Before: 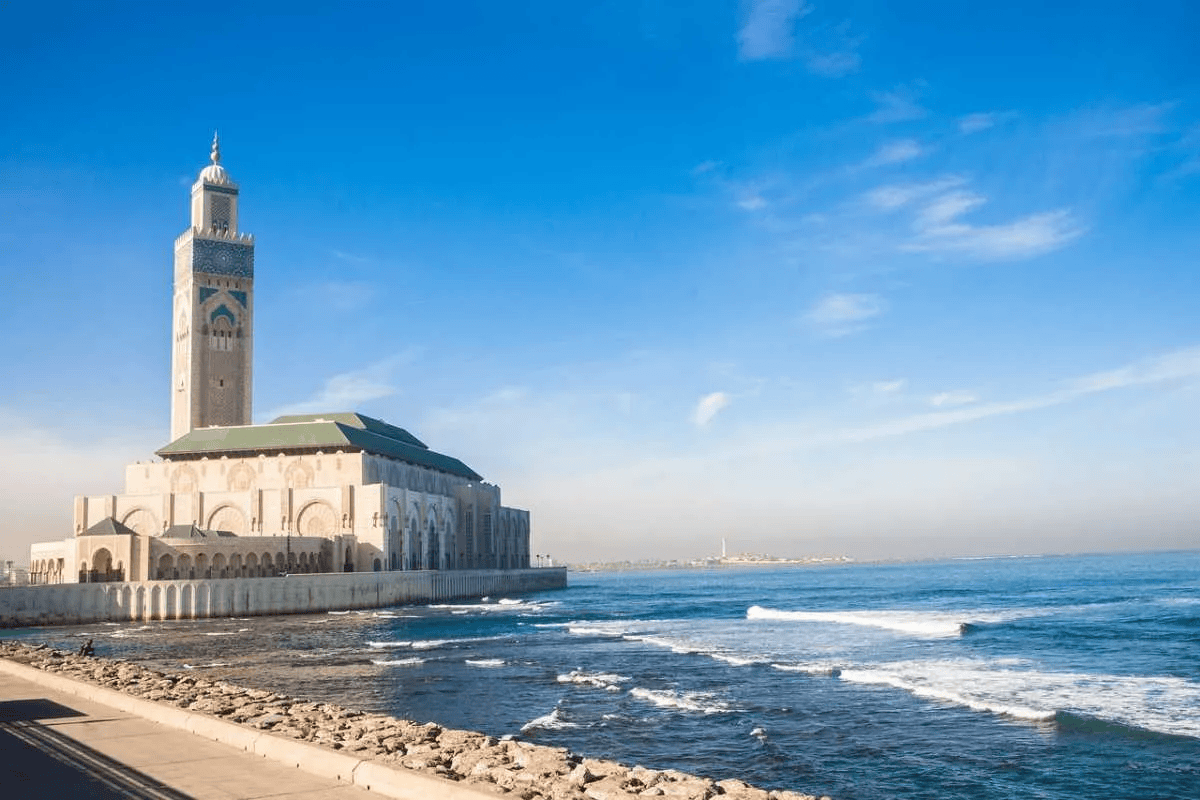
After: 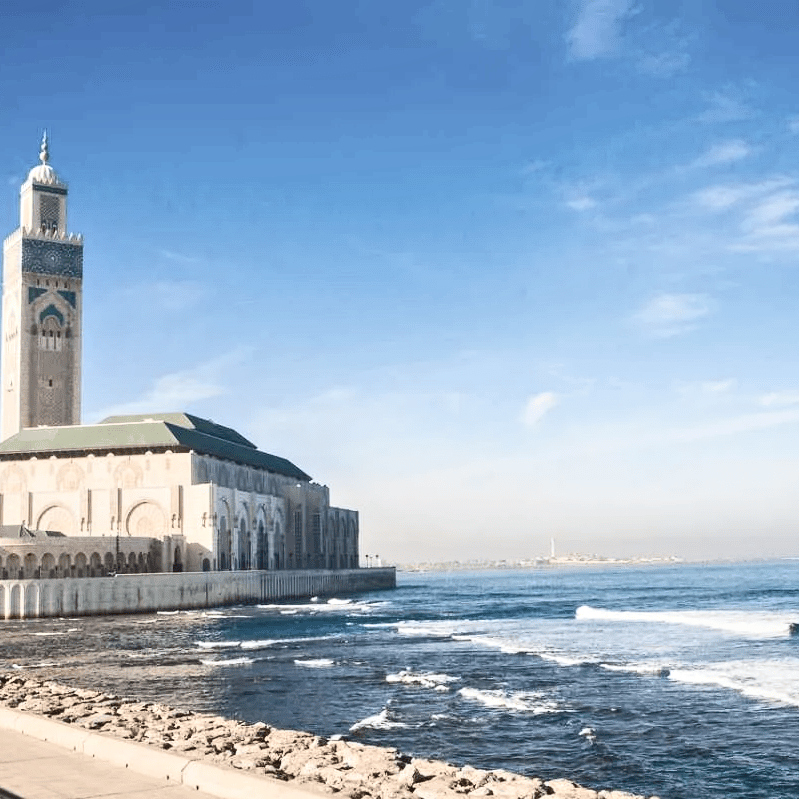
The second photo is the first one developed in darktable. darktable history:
tone equalizer: -8 EV 1 EV, -7 EV 1 EV, -6 EV 1 EV, -5 EV 1 EV, -4 EV 1 EV, -3 EV 0.75 EV, -2 EV 0.5 EV, -1 EV 0.25 EV
contrast brightness saturation: contrast 0.25, saturation -0.31
crop and rotate: left 14.292%, right 19.041%
exposure: compensate highlight preservation false
